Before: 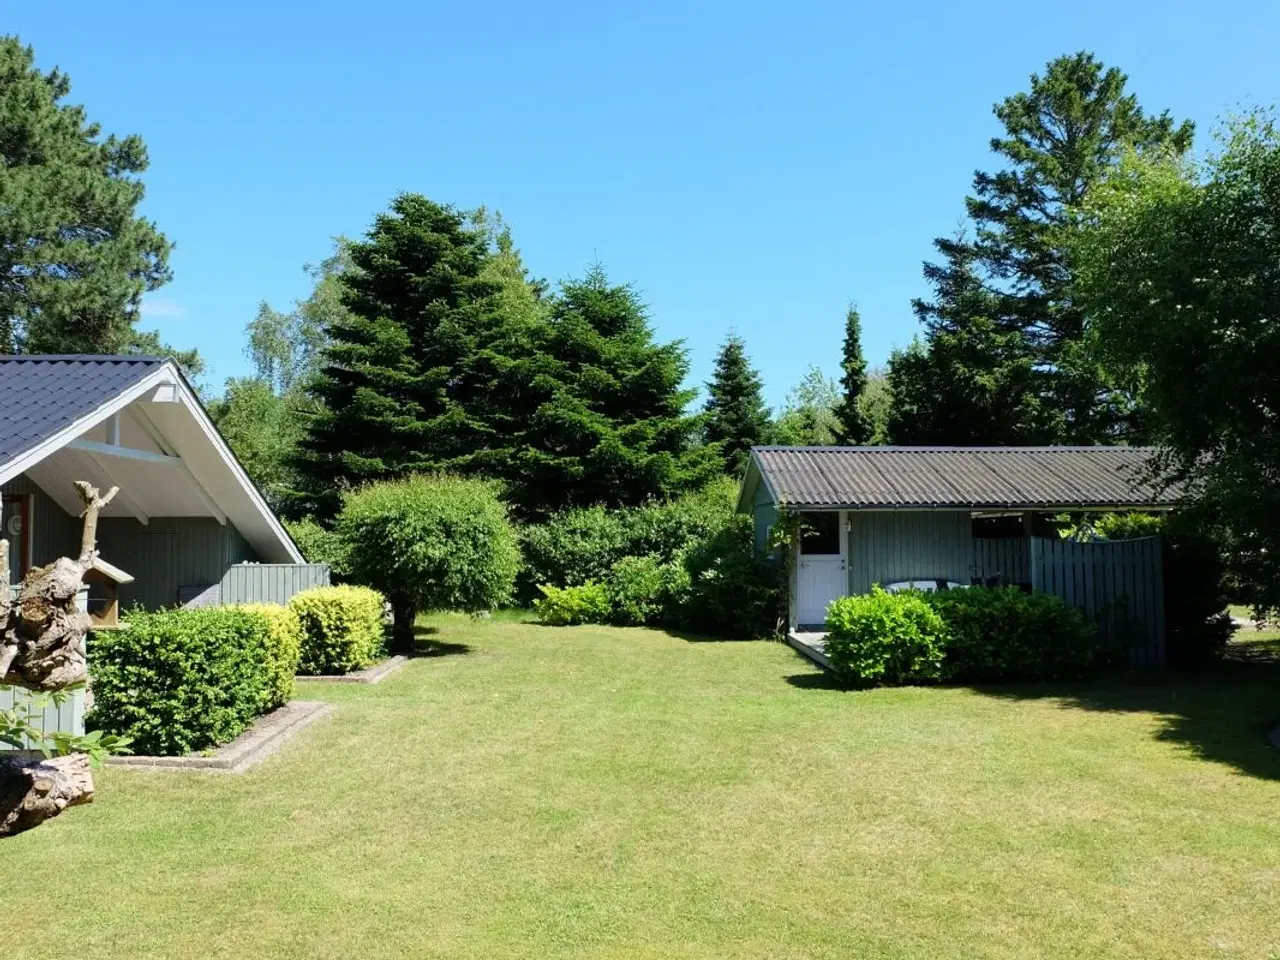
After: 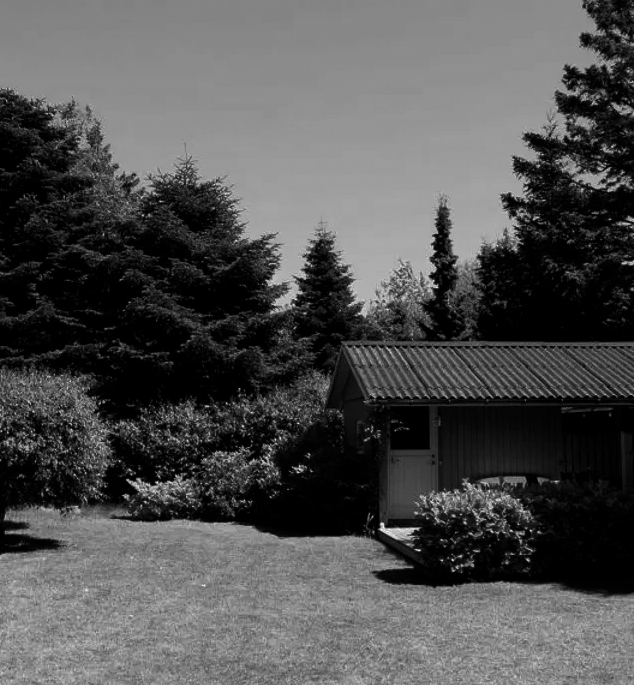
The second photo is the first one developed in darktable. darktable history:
crop: left 32.075%, top 10.976%, right 18.355%, bottom 17.596%
contrast brightness saturation: contrast -0.03, brightness -0.59, saturation -1
